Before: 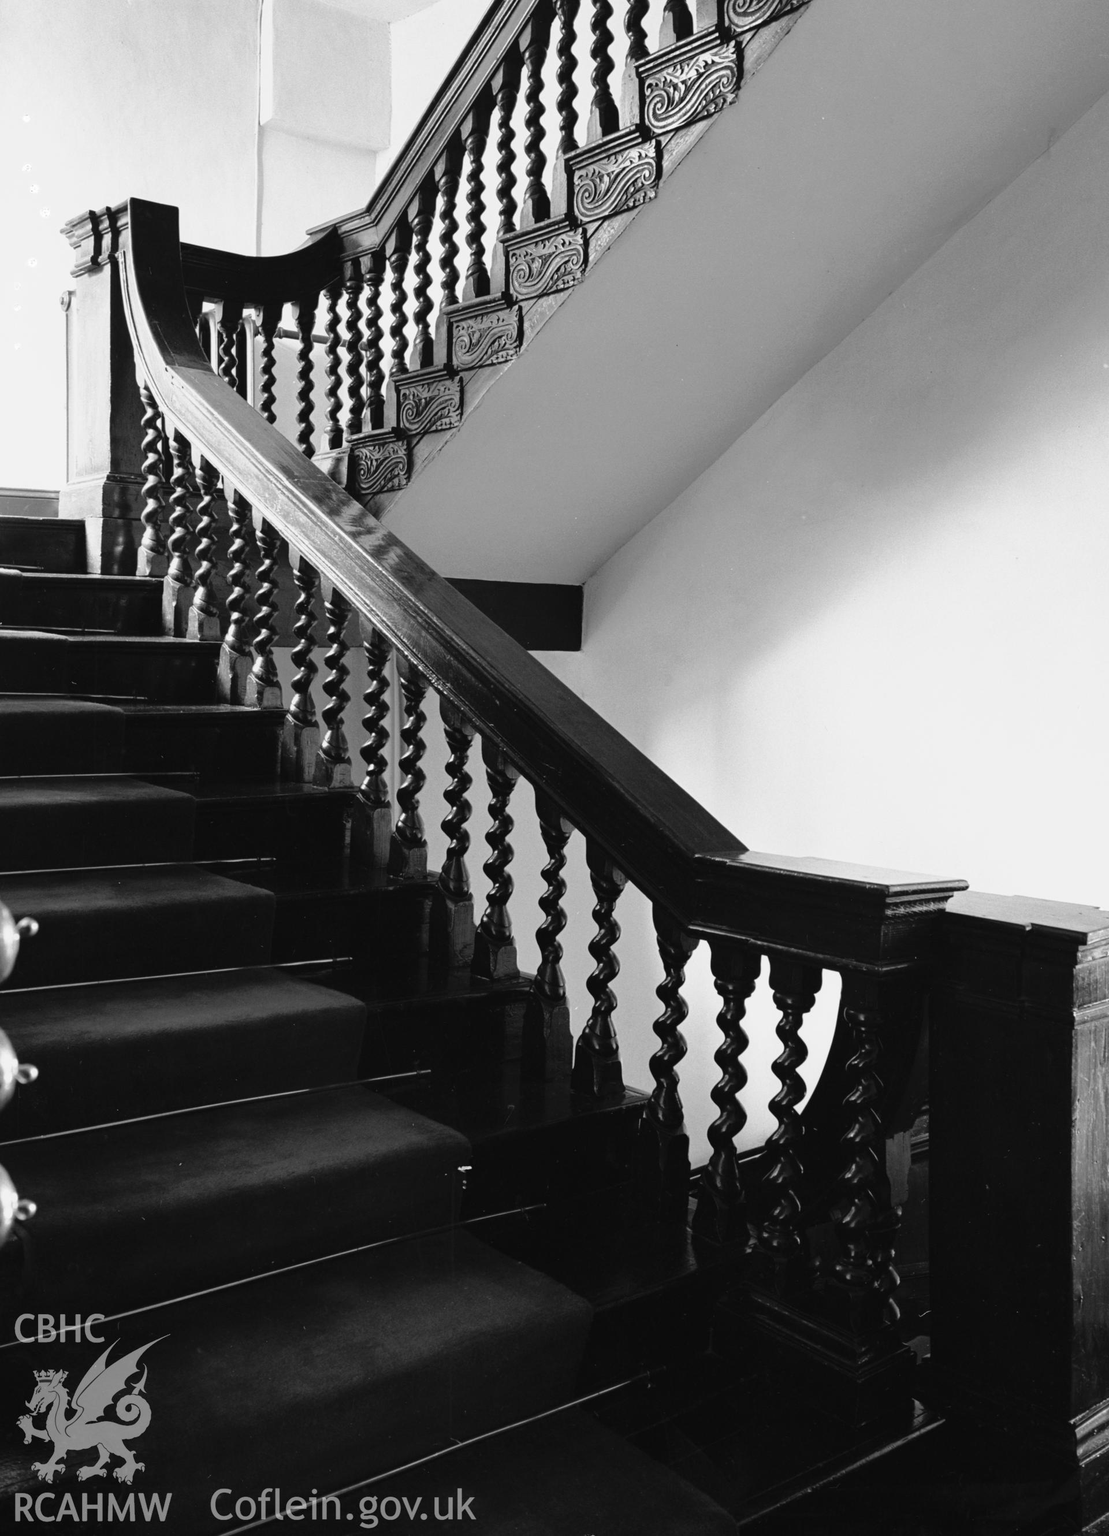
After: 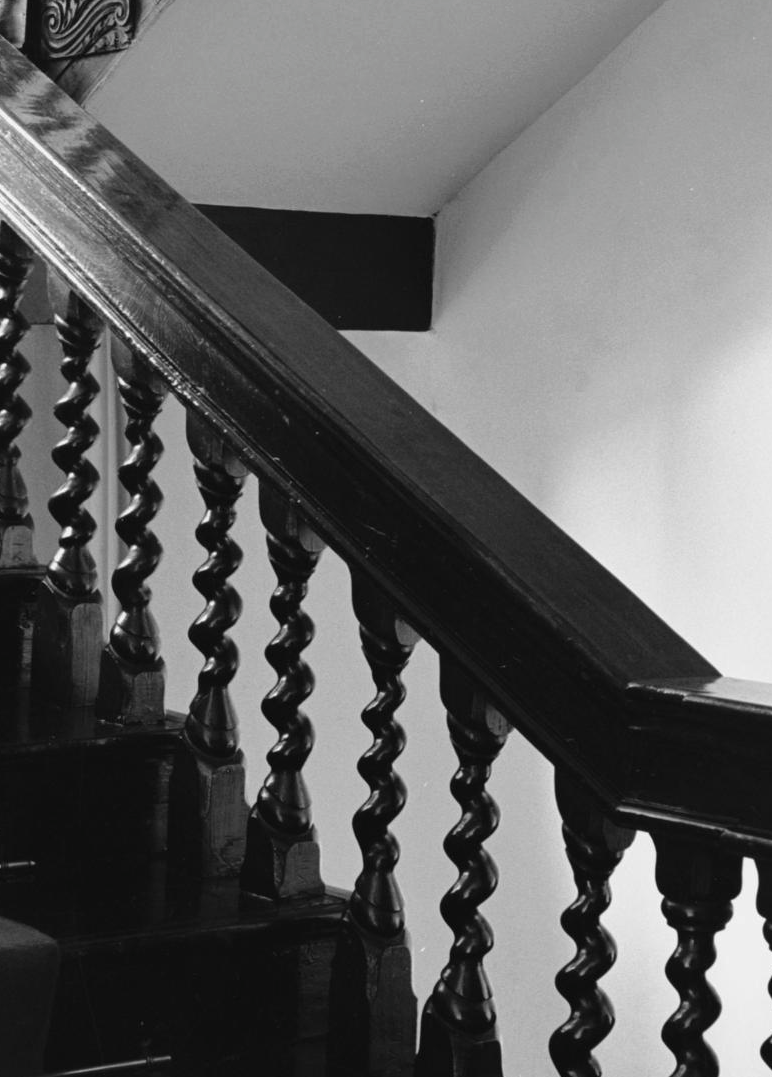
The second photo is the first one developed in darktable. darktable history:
crop: left 29.981%, top 29.964%, right 29.775%, bottom 29.513%
